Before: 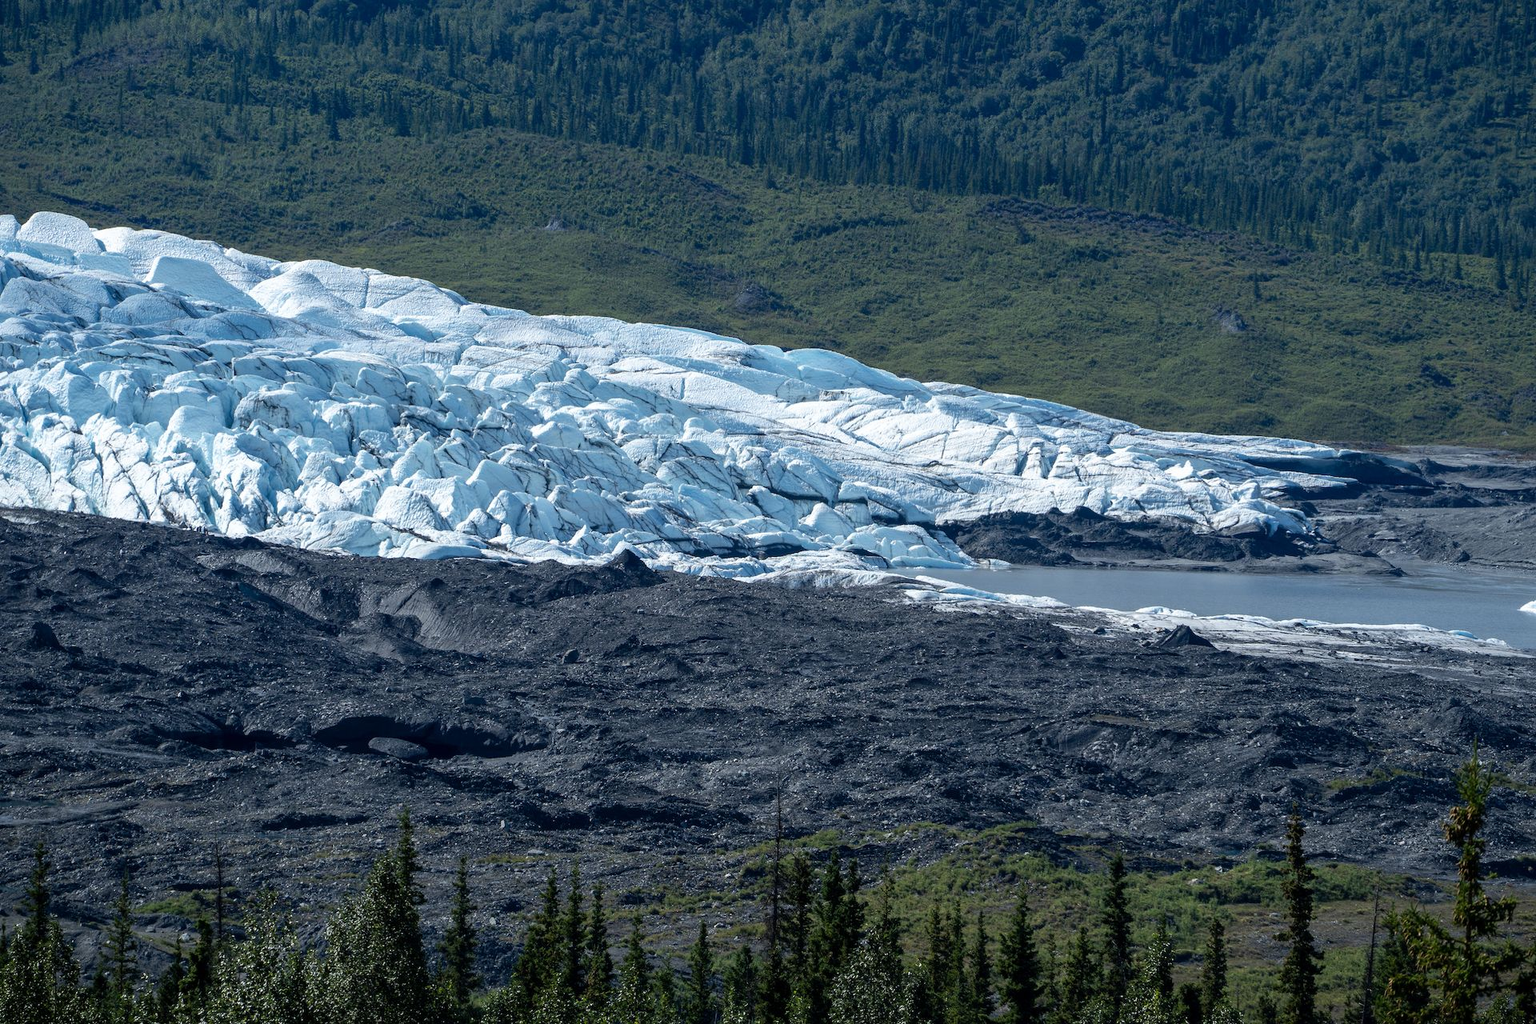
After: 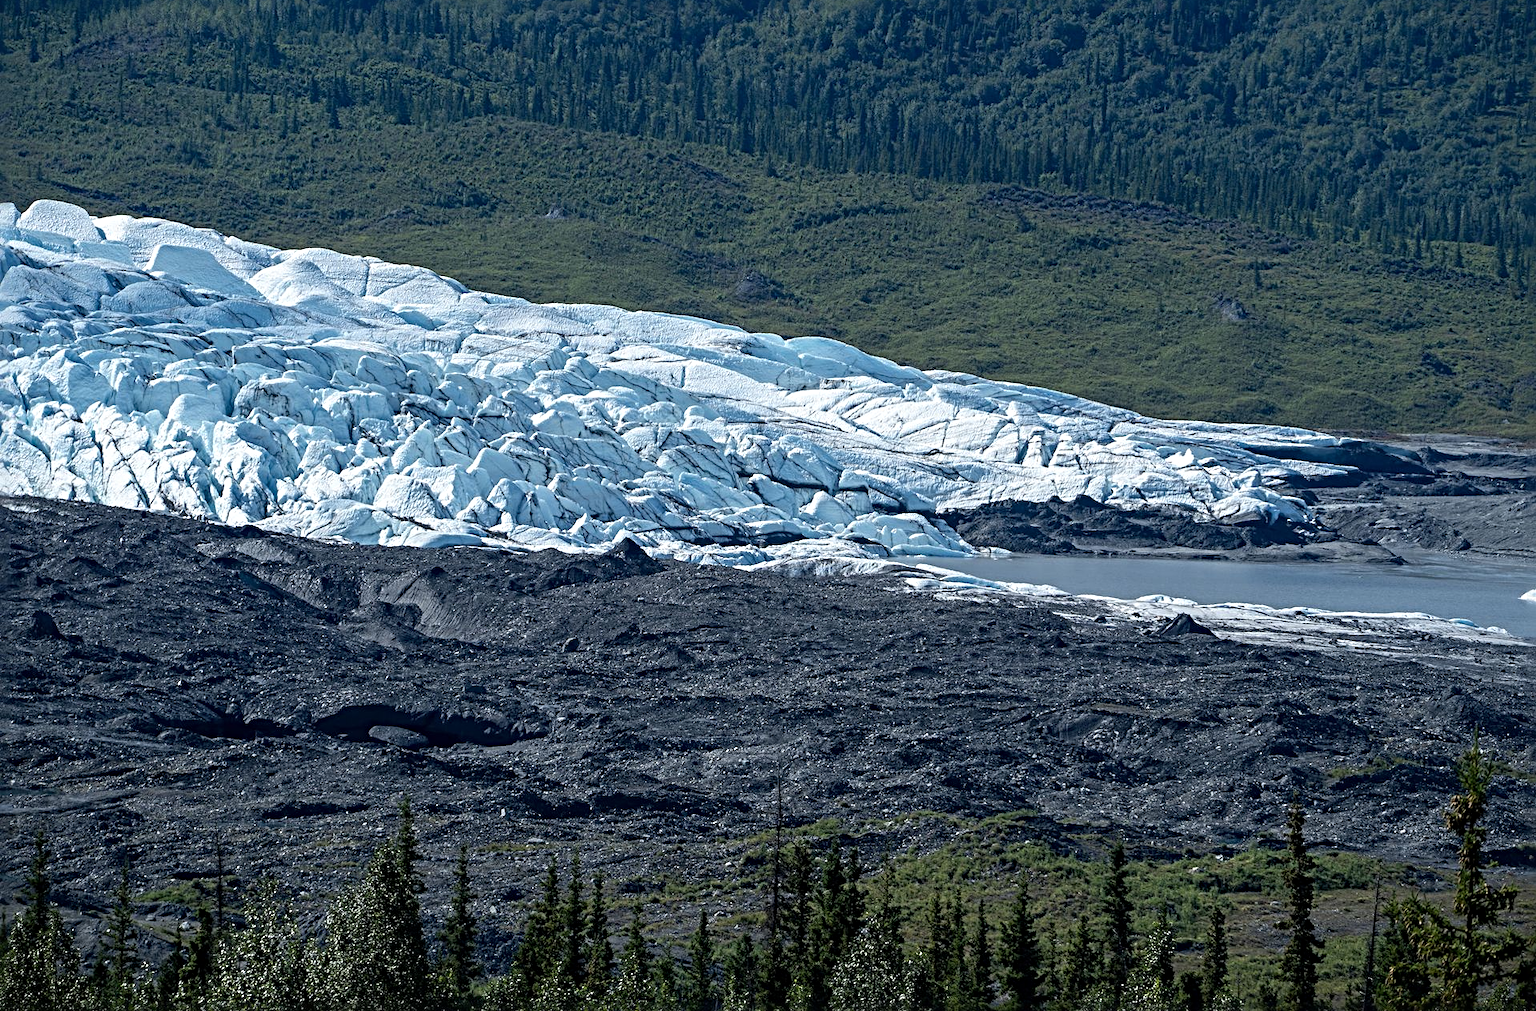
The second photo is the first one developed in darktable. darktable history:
sharpen: radius 4.874
crop: top 1.229%, right 0.031%
